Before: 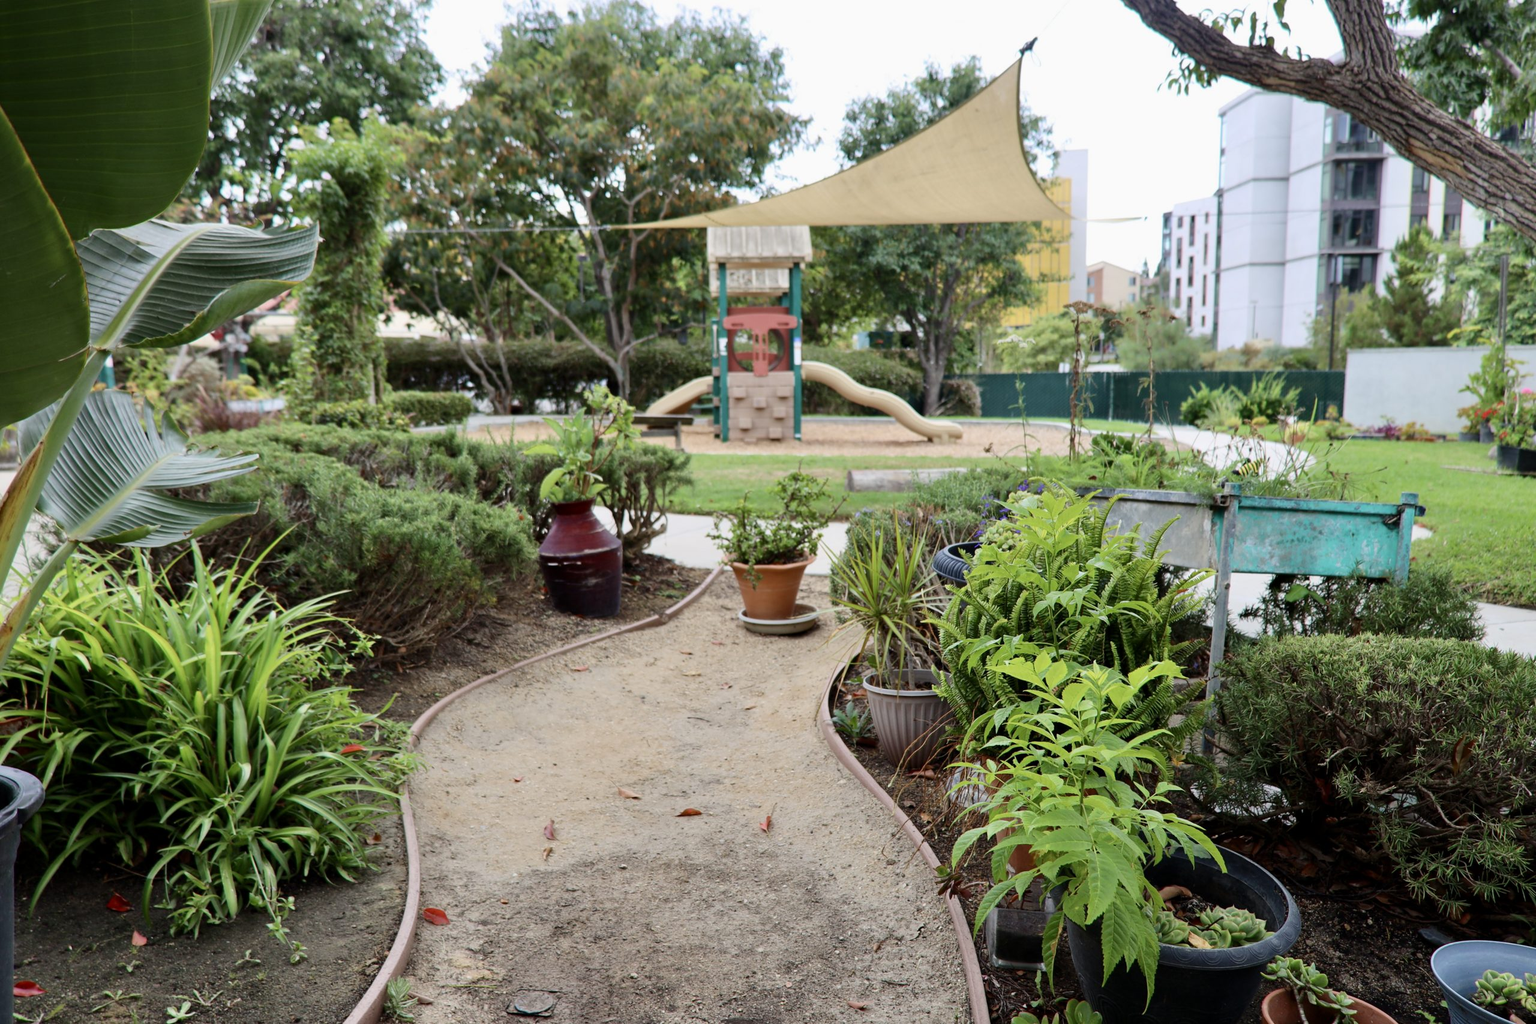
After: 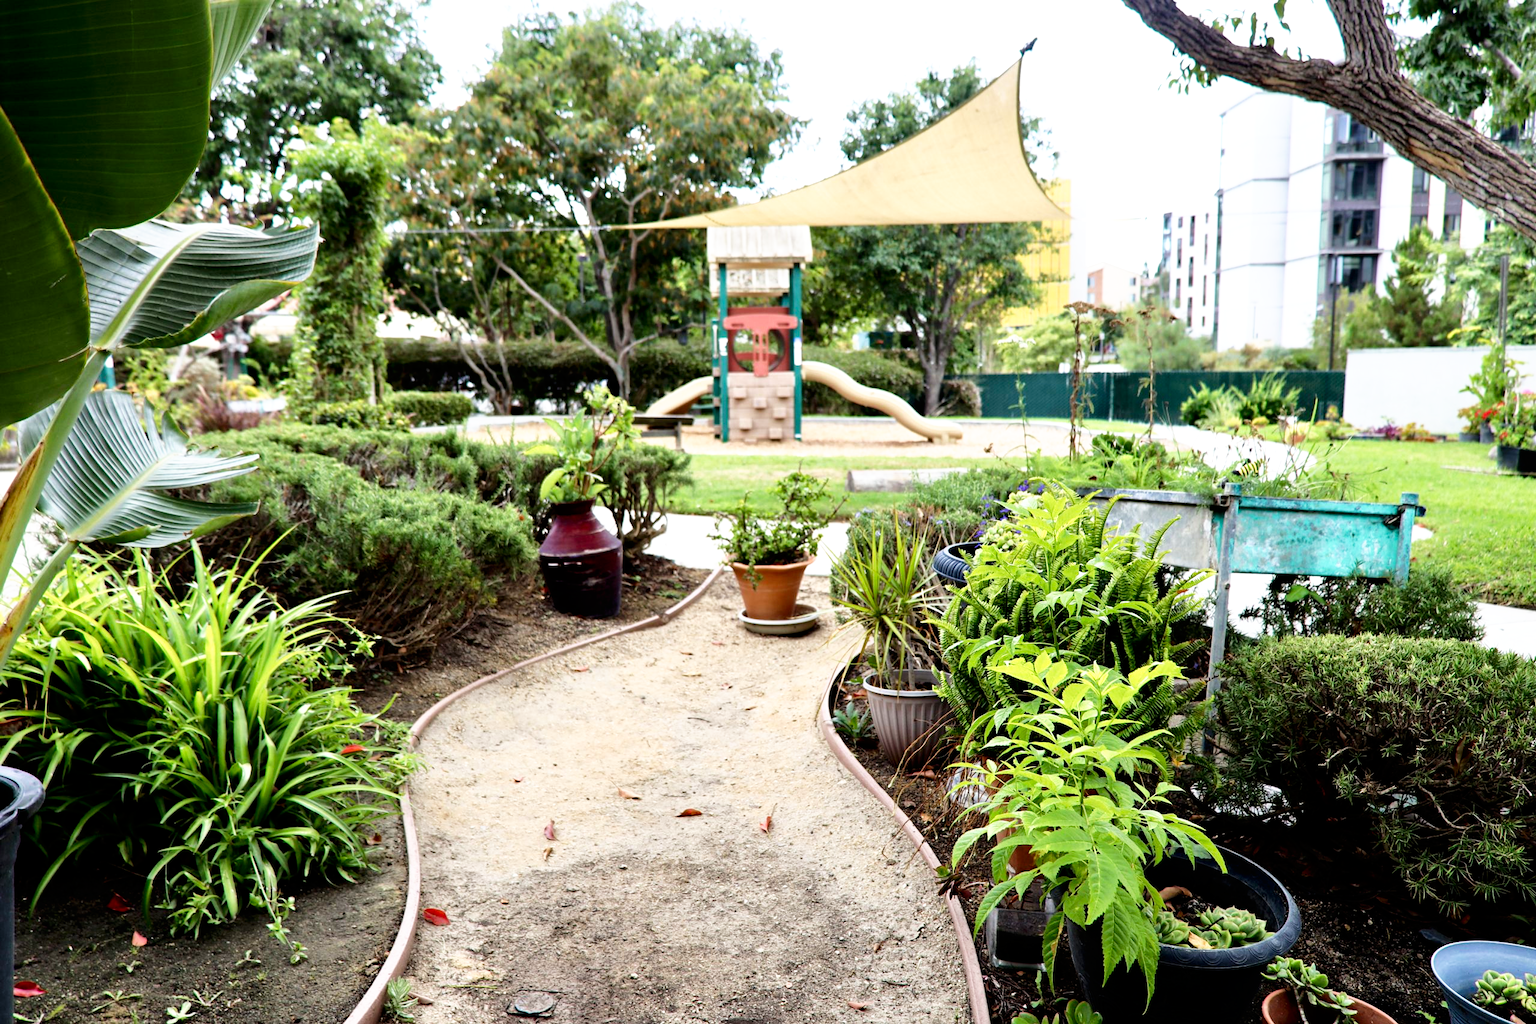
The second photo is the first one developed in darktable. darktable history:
tone equalizer: -8 EV -1.84 EV, -7 EV -1.18 EV, -6 EV -1.62 EV, smoothing diameter 24.99%, edges refinement/feathering 11.71, preserve details guided filter
tone curve: curves: ch0 [(0, 0) (0.003, 0) (0.011, 0.001) (0.025, 0.002) (0.044, 0.004) (0.069, 0.006) (0.1, 0.009) (0.136, 0.03) (0.177, 0.076) (0.224, 0.13) (0.277, 0.202) (0.335, 0.28) (0.399, 0.367) (0.468, 0.46) (0.543, 0.562) (0.623, 0.67) (0.709, 0.787) (0.801, 0.889) (0.898, 0.972) (1, 1)], preserve colors none
exposure: black level correction 0.001, exposure 0.498 EV, compensate exposure bias true, compensate highlight preservation false
